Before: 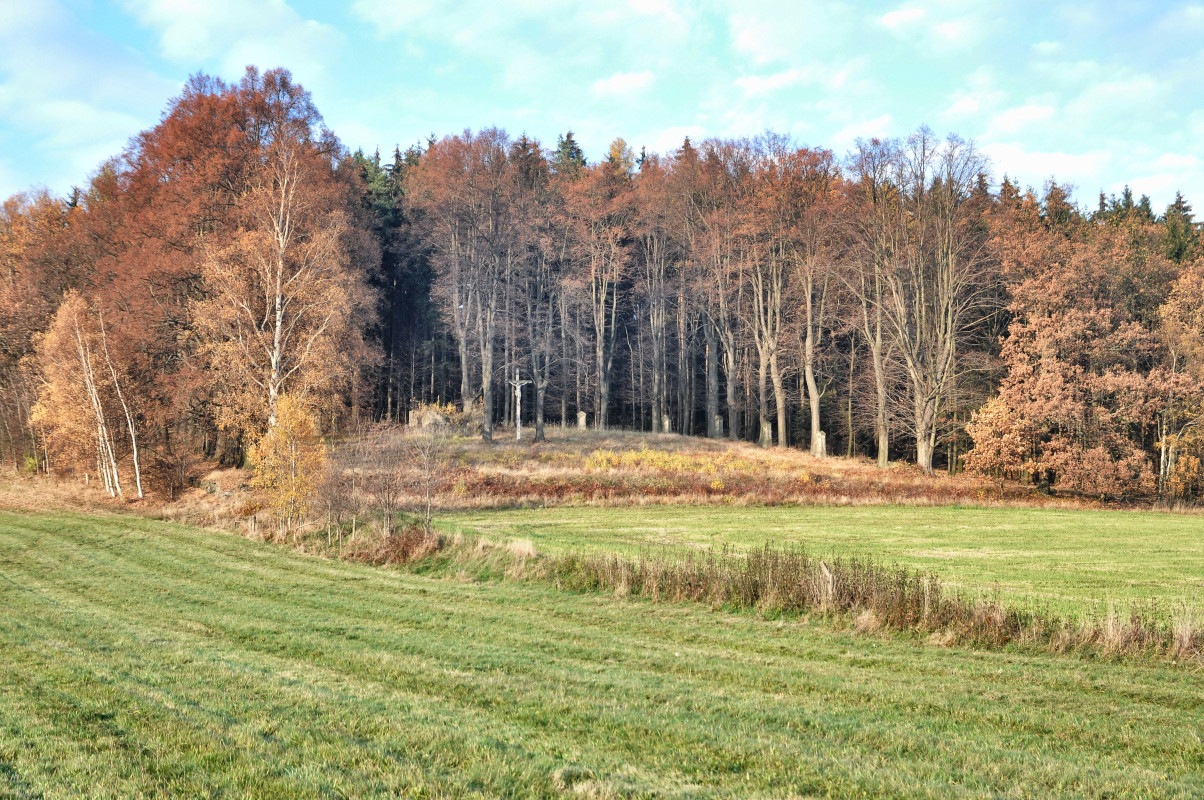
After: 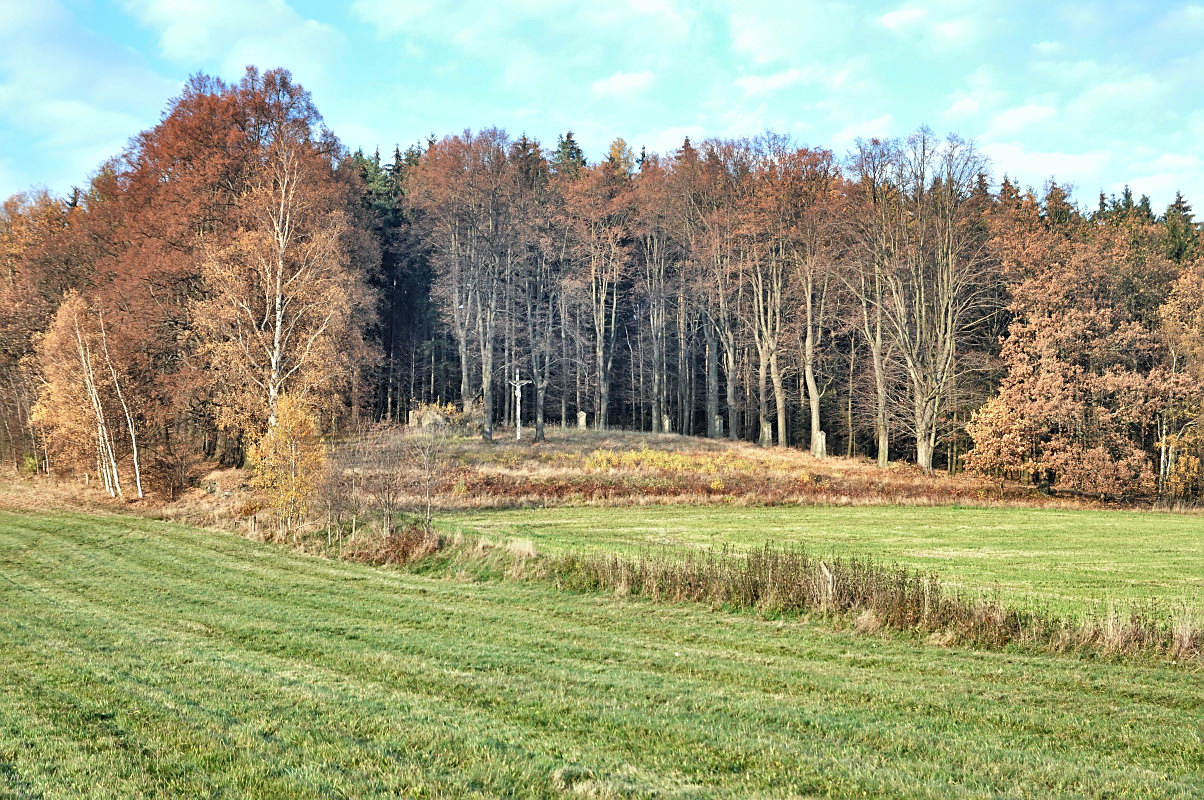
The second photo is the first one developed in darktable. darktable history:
sharpen: on, module defaults
color calibration: illuminant Planckian (black body), x 0.351, y 0.352, temperature 4794.27 K
